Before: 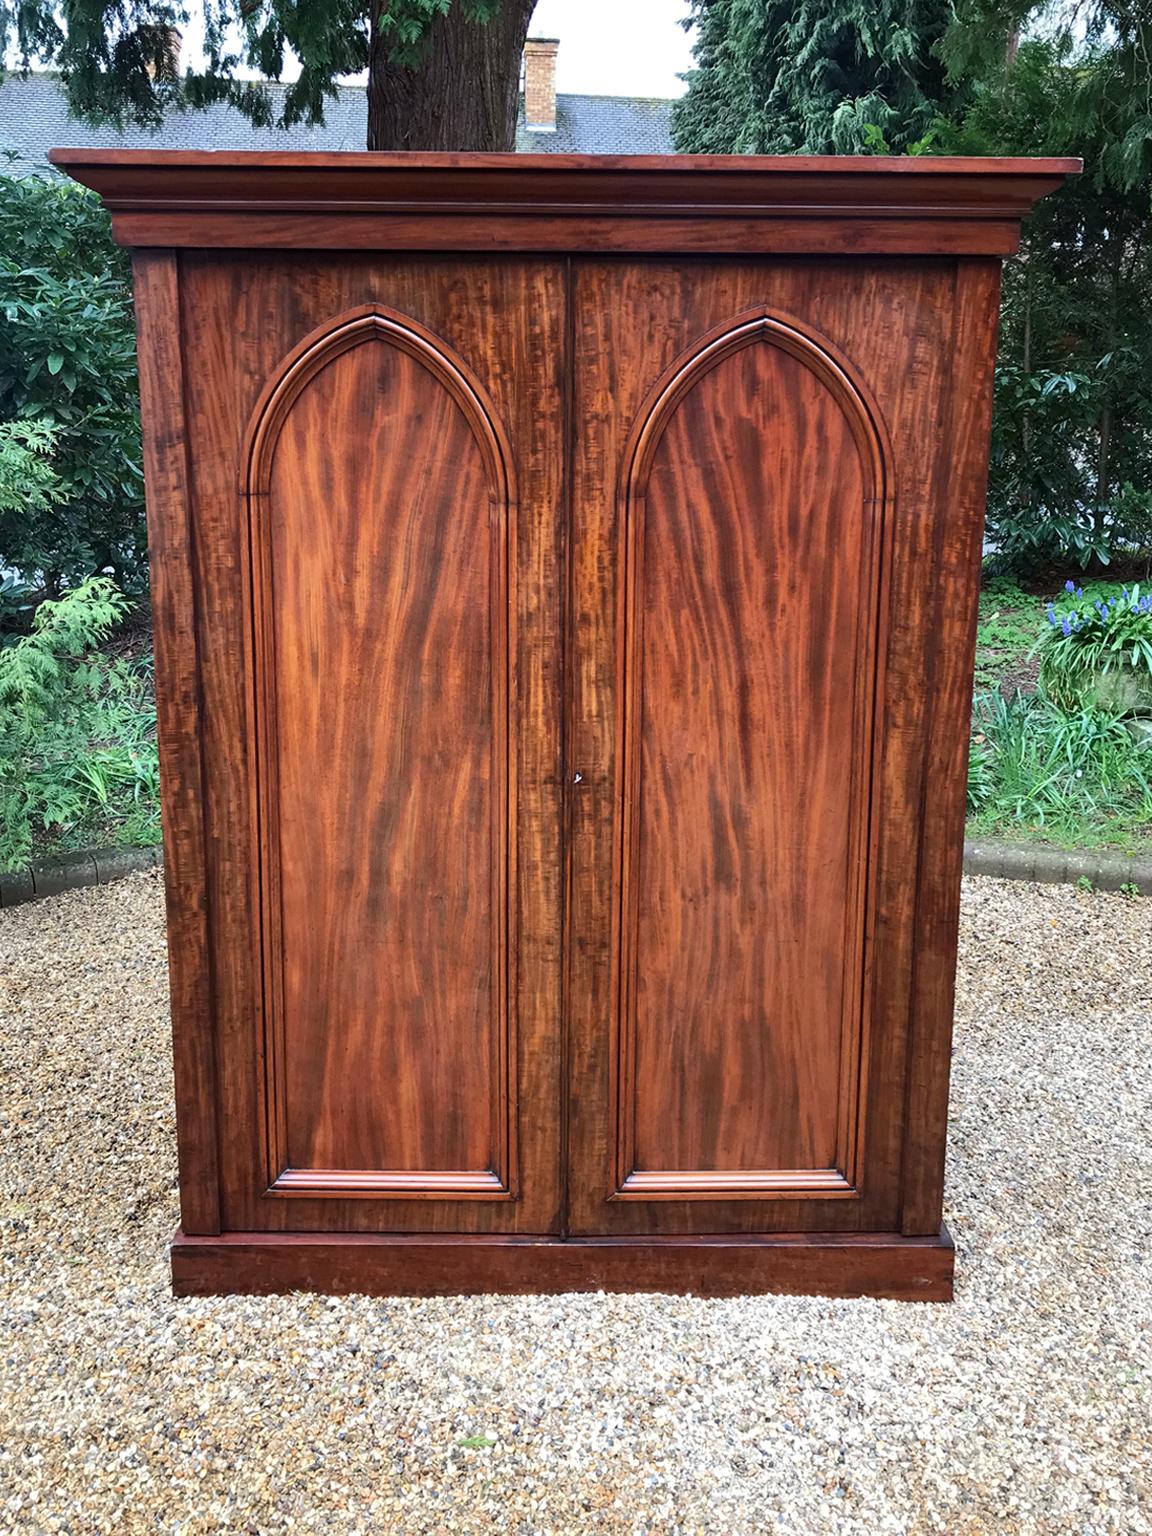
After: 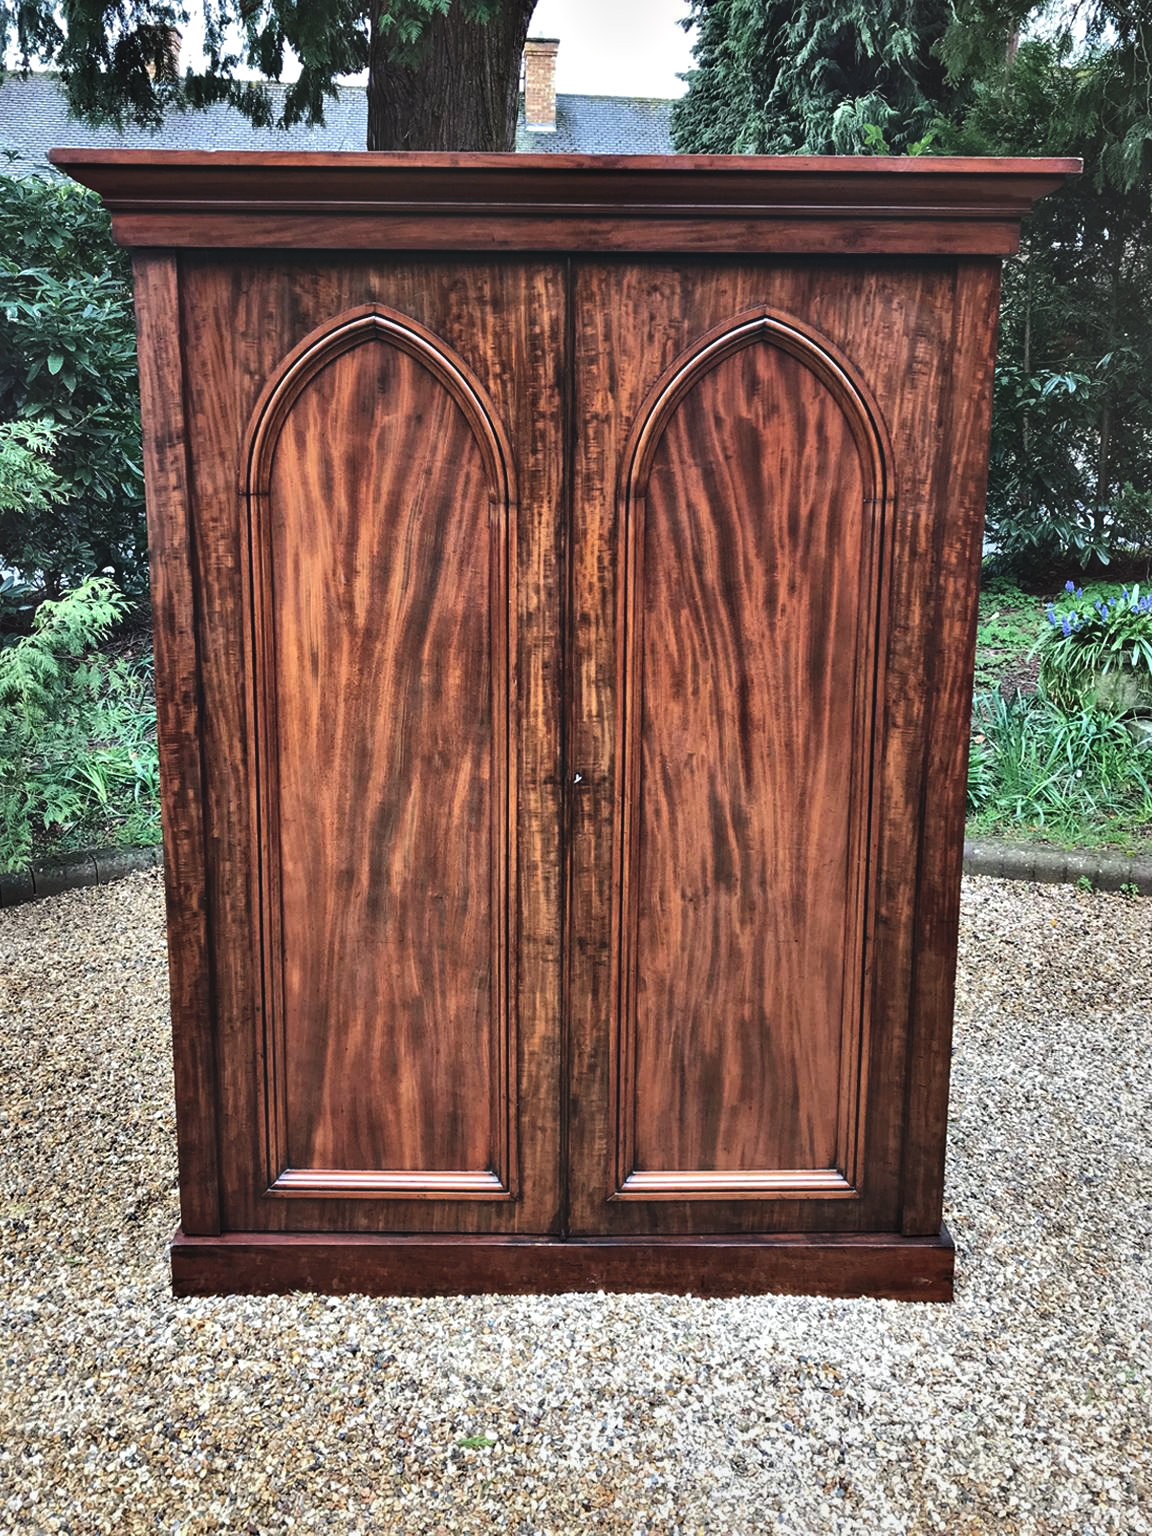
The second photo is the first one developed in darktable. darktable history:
contrast equalizer: y [[0.6 ×6], [0.55 ×6], [0 ×6], [0 ×6], [0 ×6]]
local contrast: mode bilateral grid, contrast 19, coarseness 49, detail 148%, midtone range 0.2
tone equalizer: edges refinement/feathering 500, mask exposure compensation -1.57 EV, preserve details no
exposure: black level correction -0.037, exposure -0.497 EV, compensate highlight preservation false
